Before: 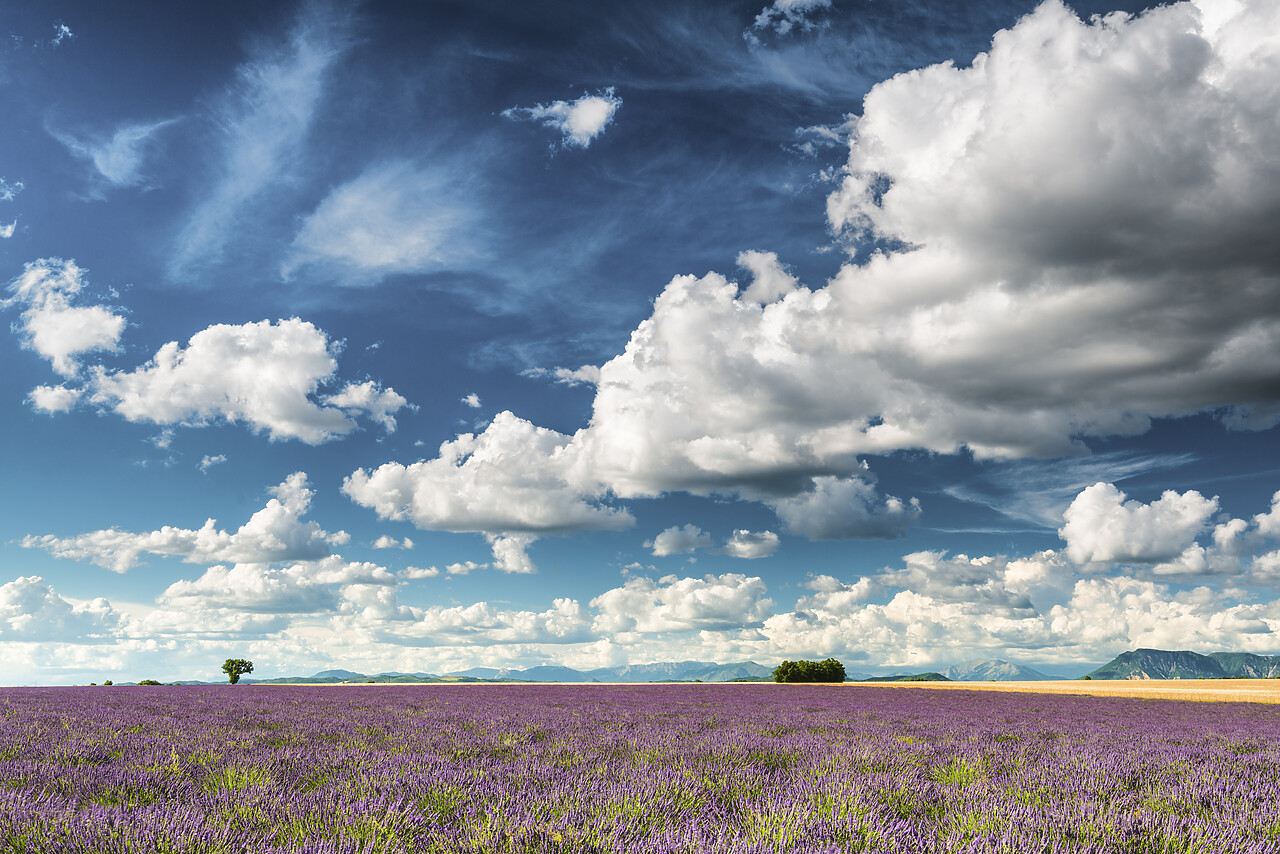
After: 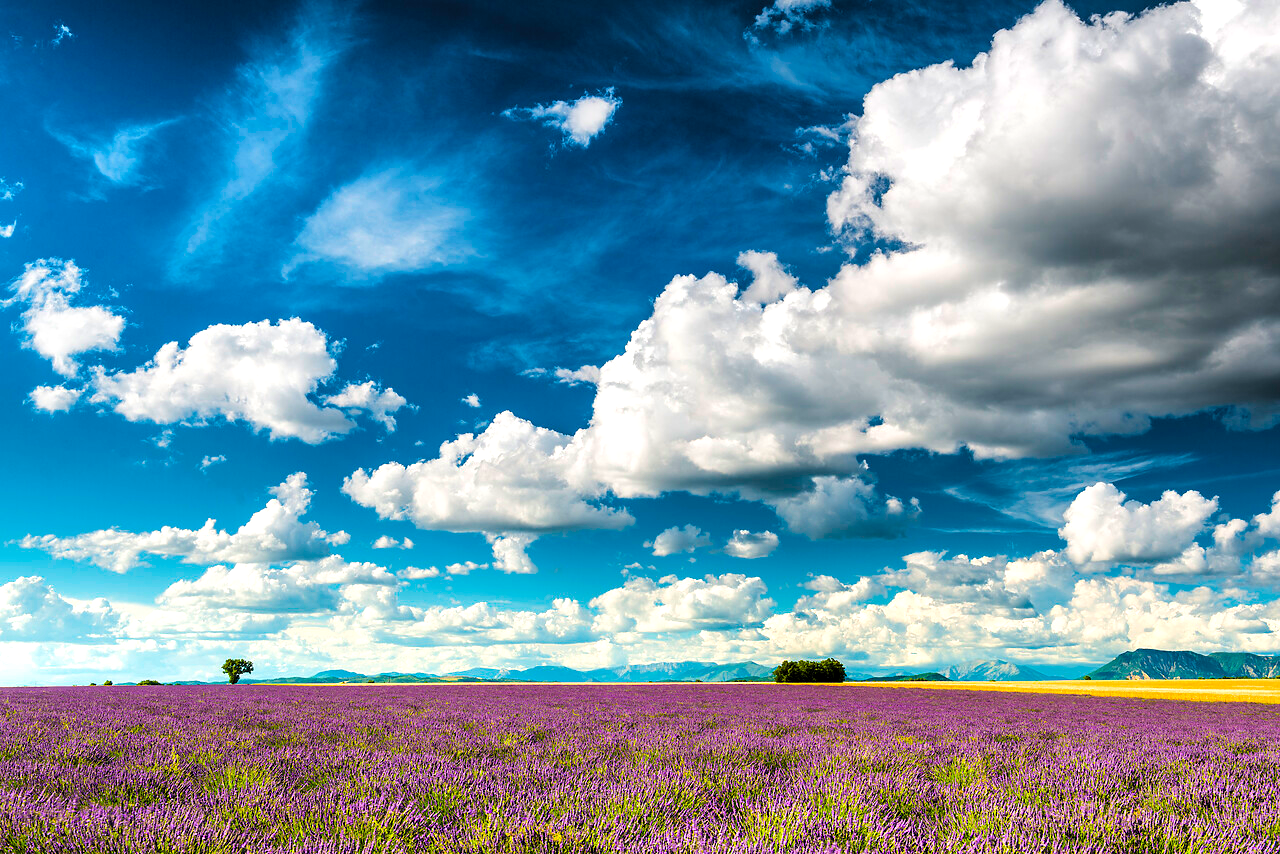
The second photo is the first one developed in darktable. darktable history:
levels: levels [0.062, 0.494, 0.925]
color balance rgb: linear chroma grading › global chroma 23.033%, perceptual saturation grading › global saturation 30.82%
